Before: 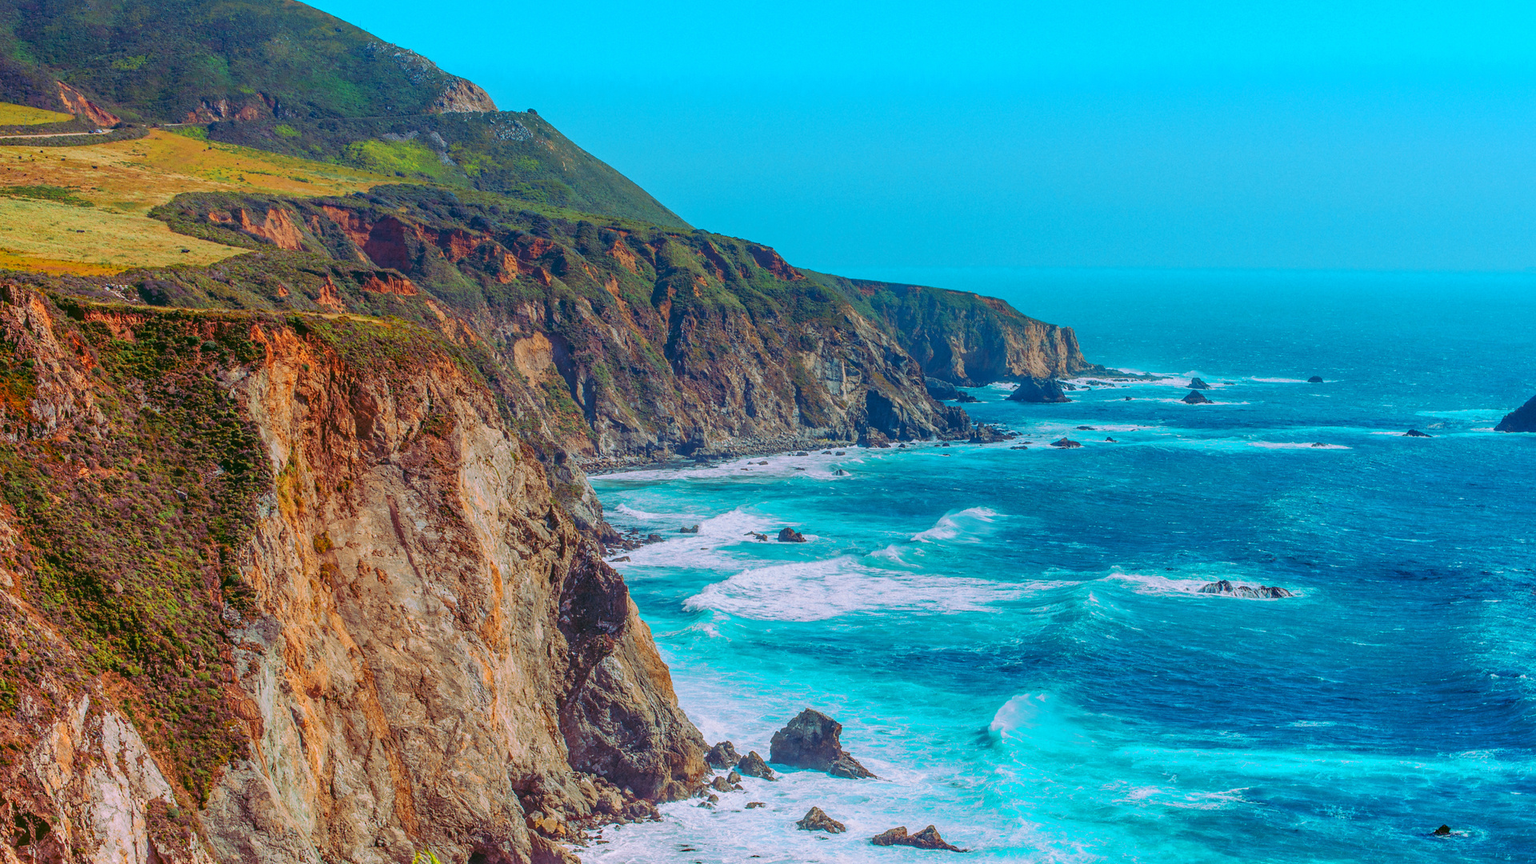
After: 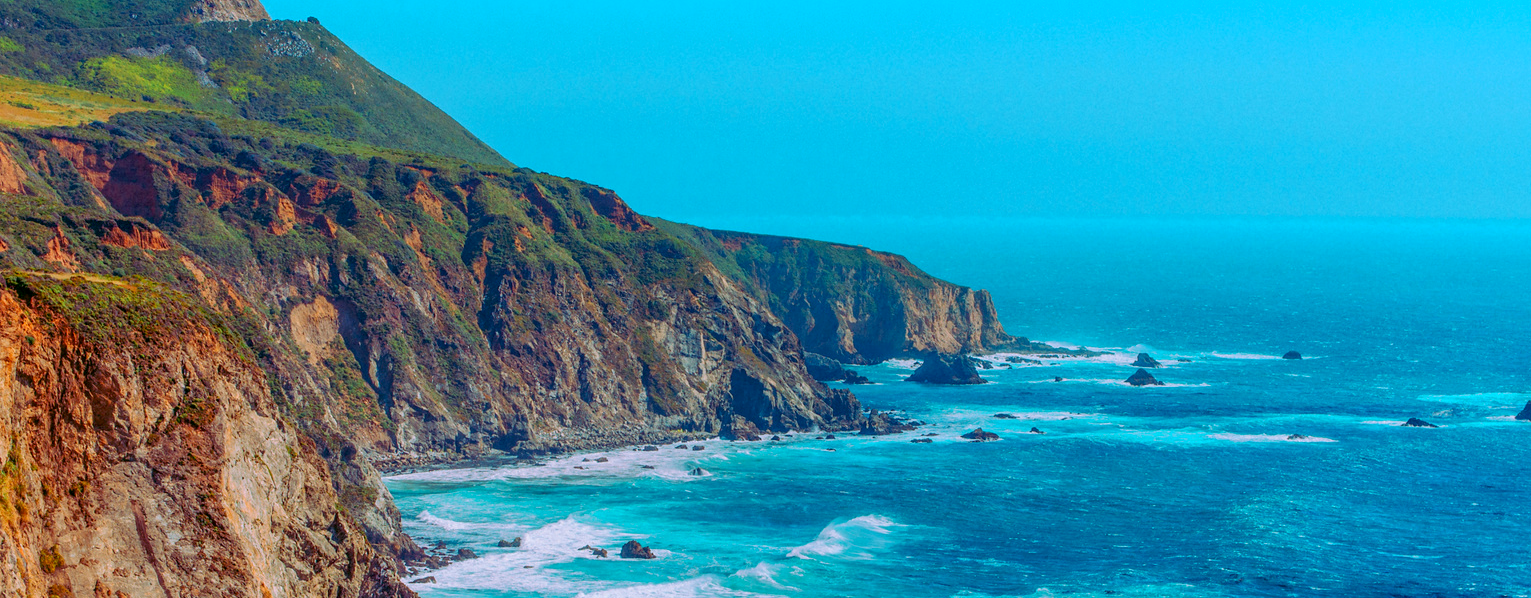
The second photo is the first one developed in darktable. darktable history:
crop: left 18.339%, top 11.084%, right 1.892%, bottom 33.499%
exposure: black level correction 0.008, exposure 0.1 EV, compensate highlight preservation false
